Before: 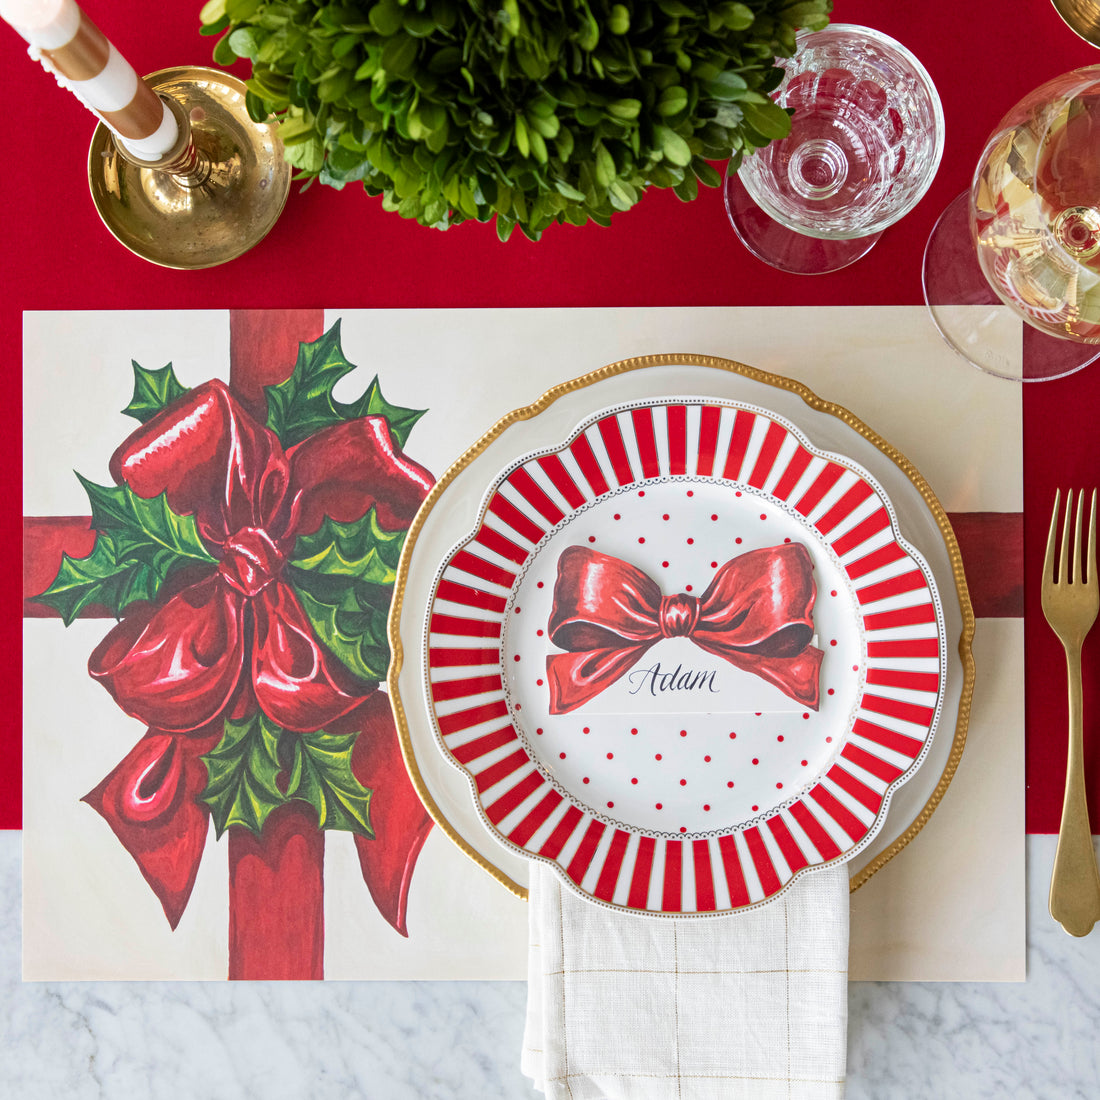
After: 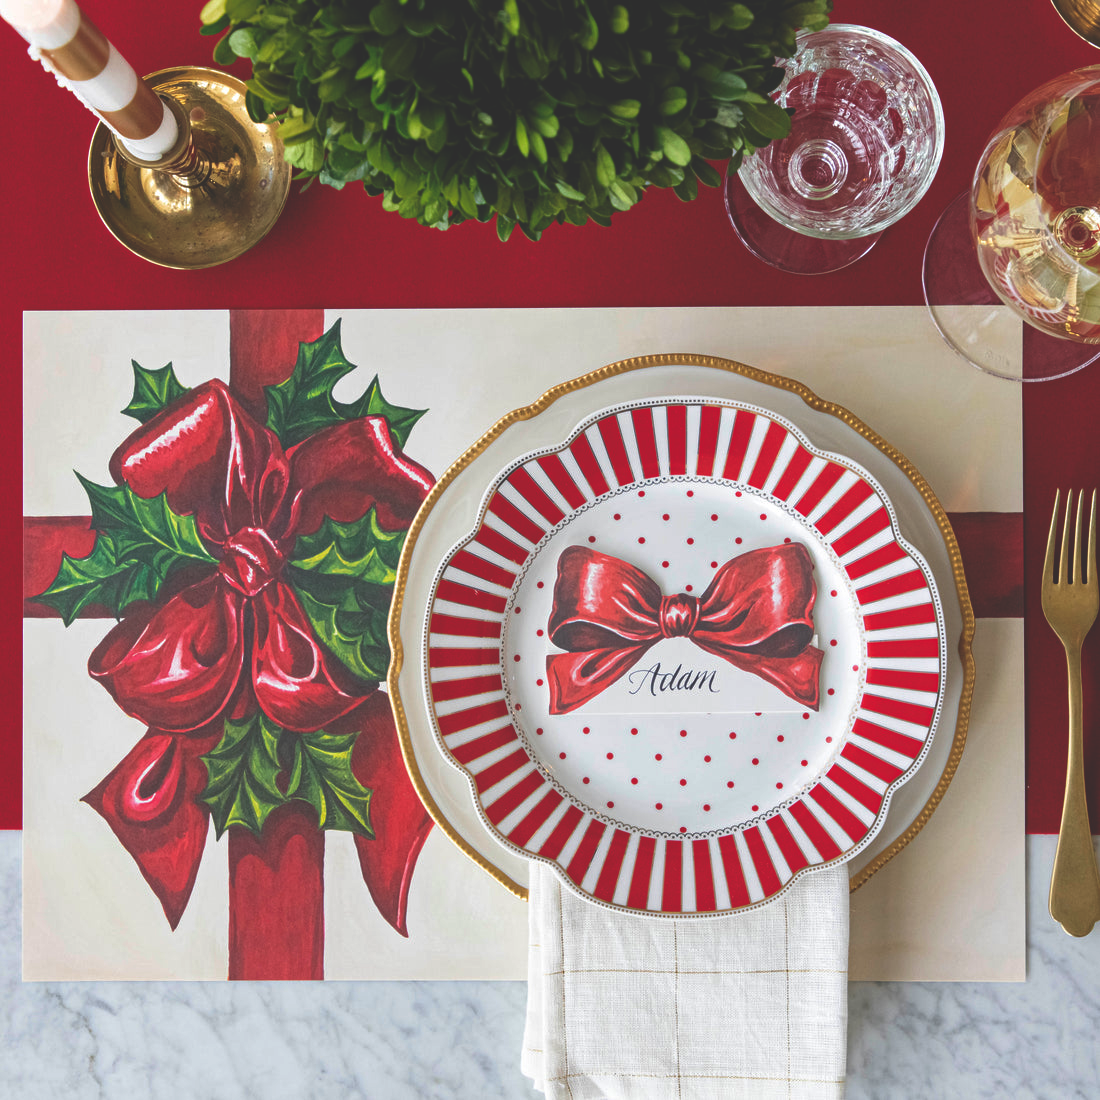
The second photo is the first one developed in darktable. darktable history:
exposure: black level correction 0.005, exposure 0.014 EV, compensate highlight preservation false
rgb curve: curves: ch0 [(0, 0.186) (0.314, 0.284) (0.775, 0.708) (1, 1)], compensate middle gray true, preserve colors none
